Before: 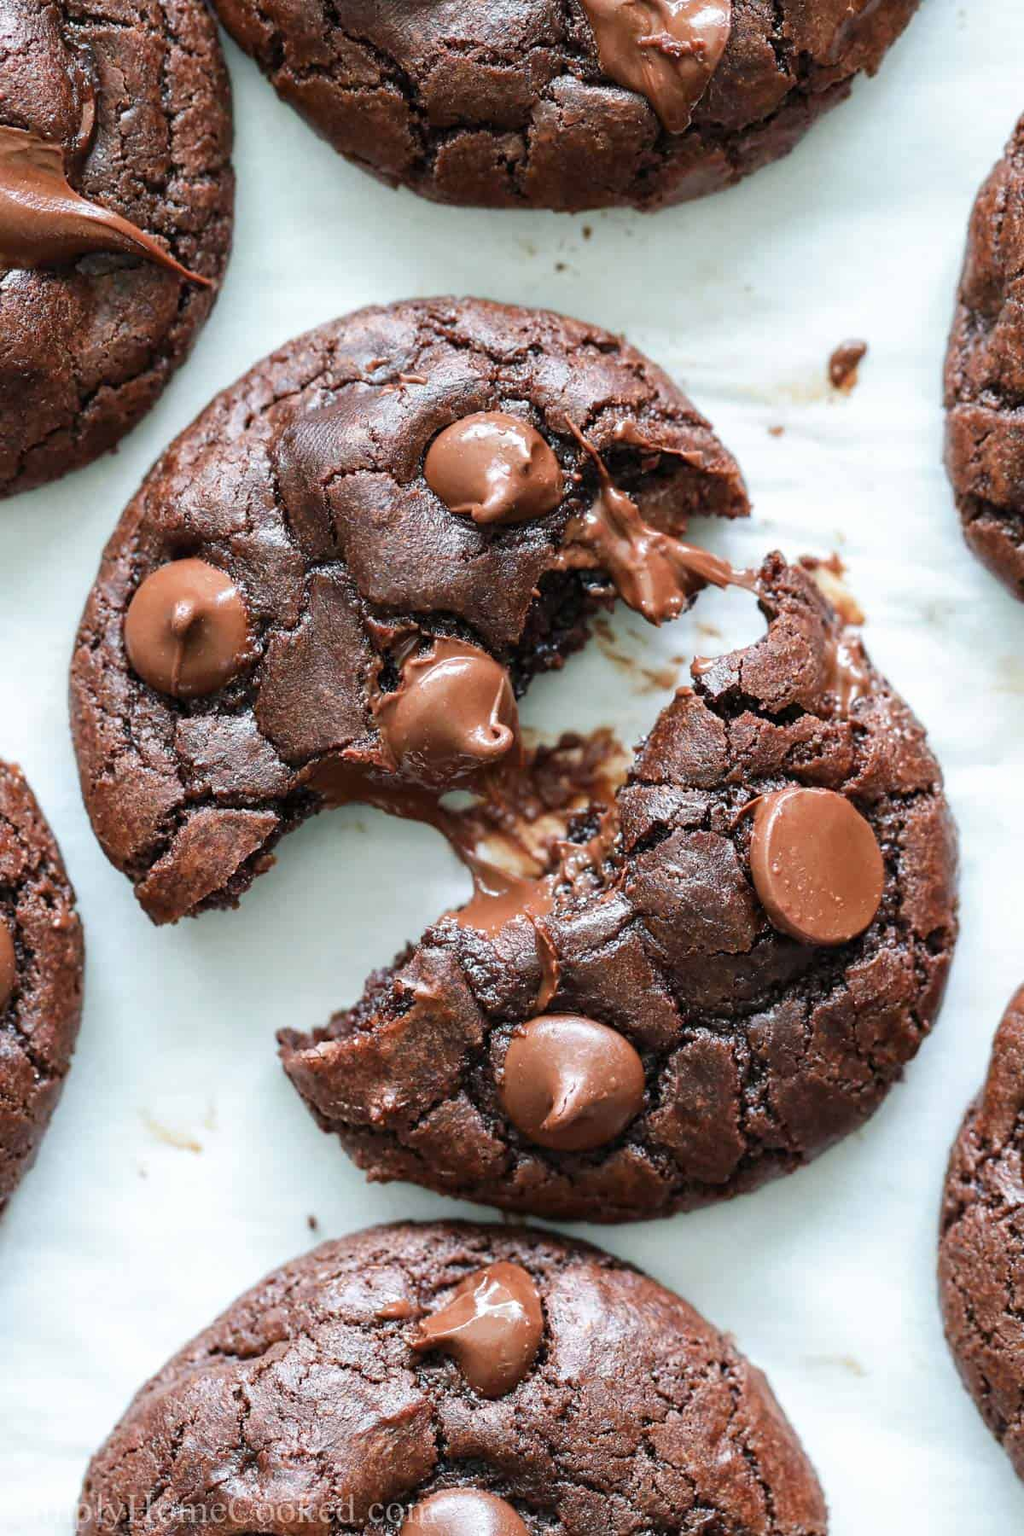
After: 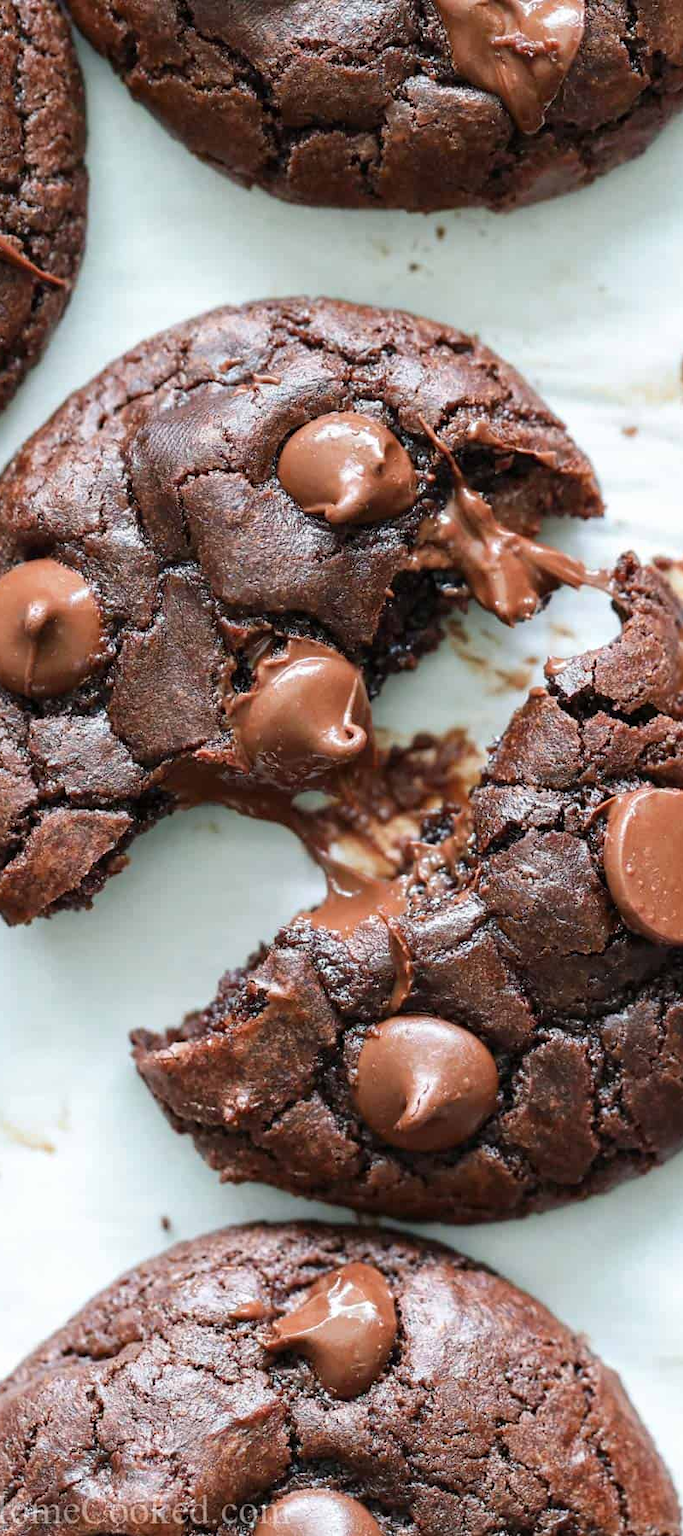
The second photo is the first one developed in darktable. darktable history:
crop and rotate: left 14.354%, right 18.96%
